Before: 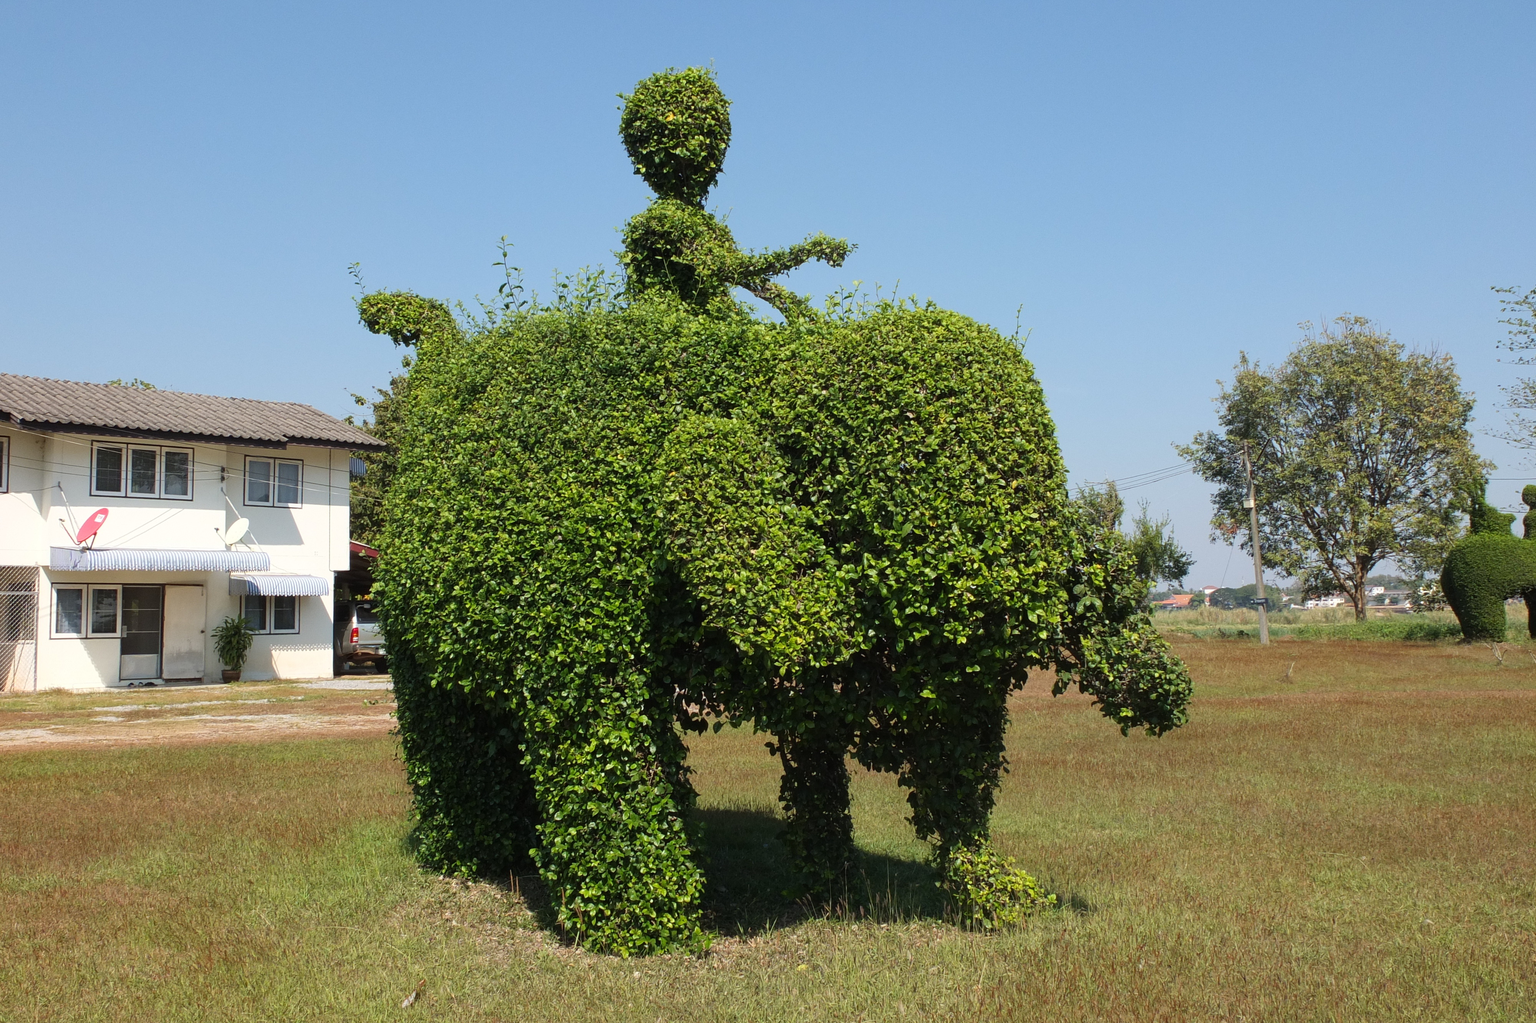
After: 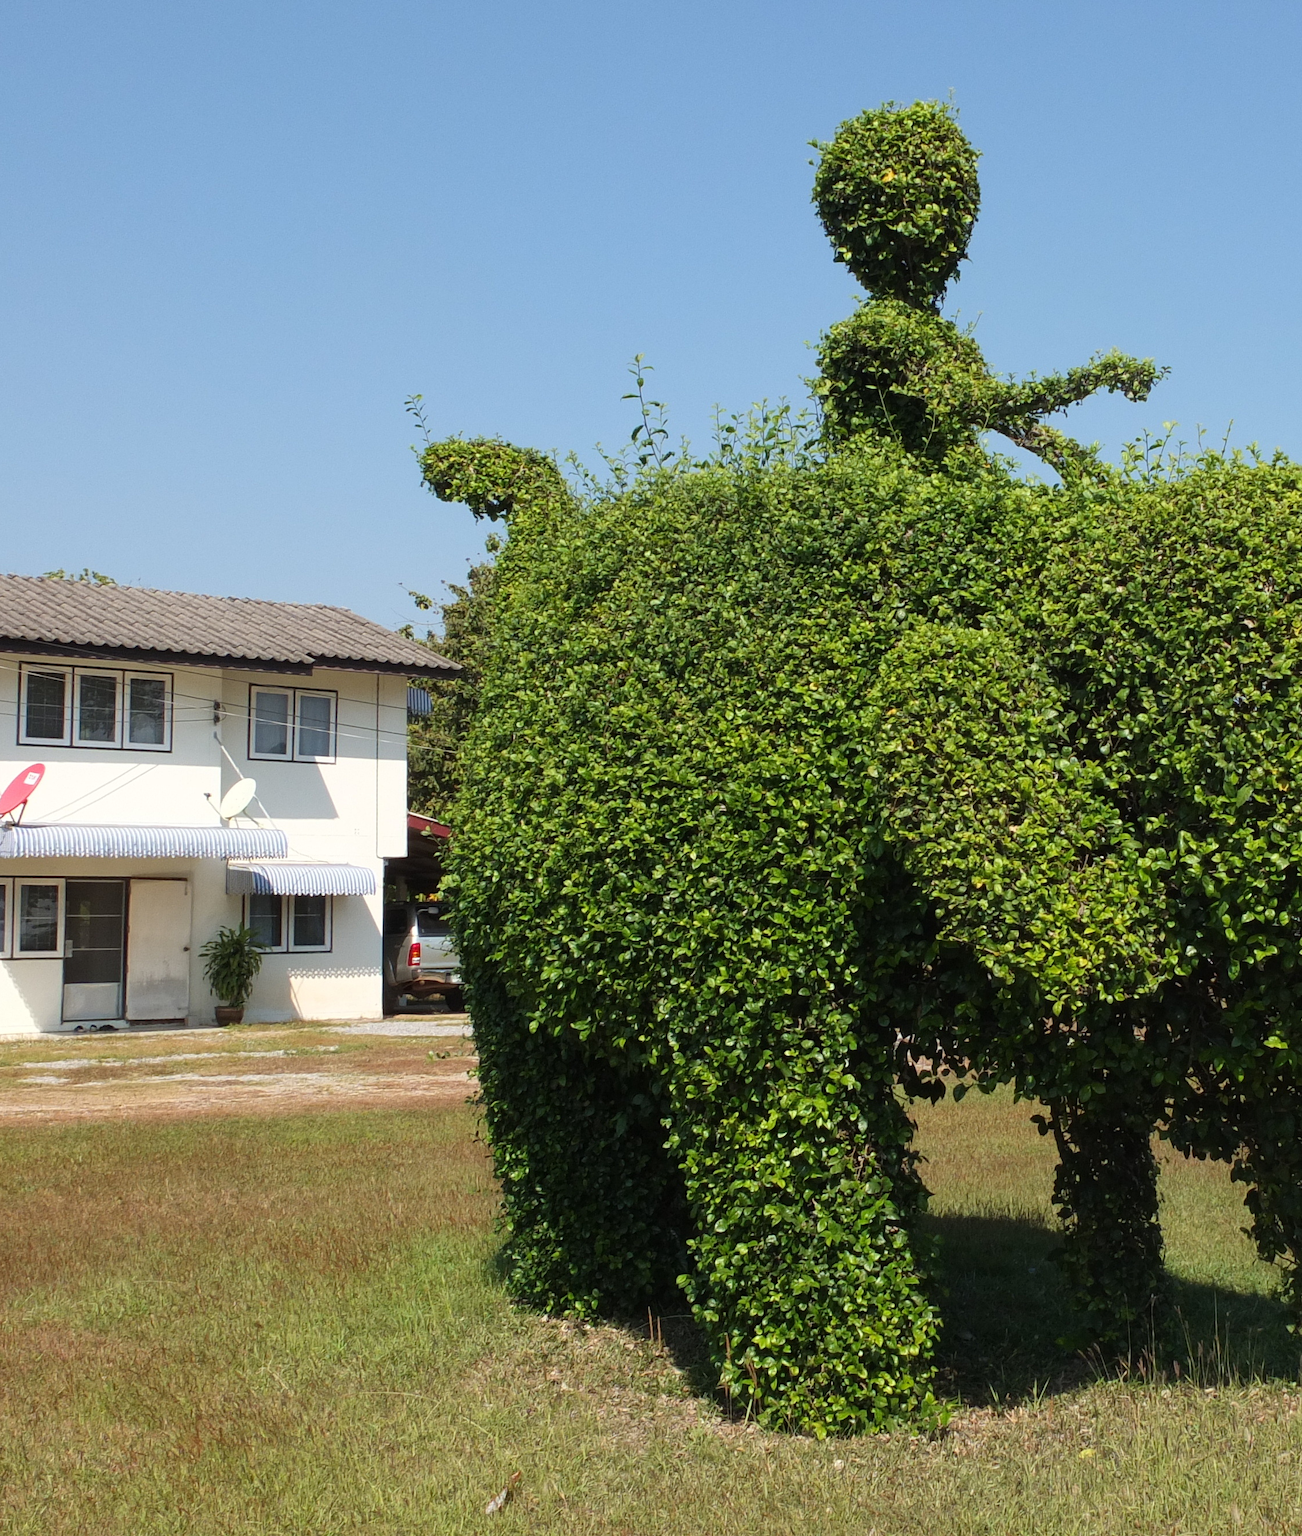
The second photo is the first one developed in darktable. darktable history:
crop: left 5.142%, right 38.36%
